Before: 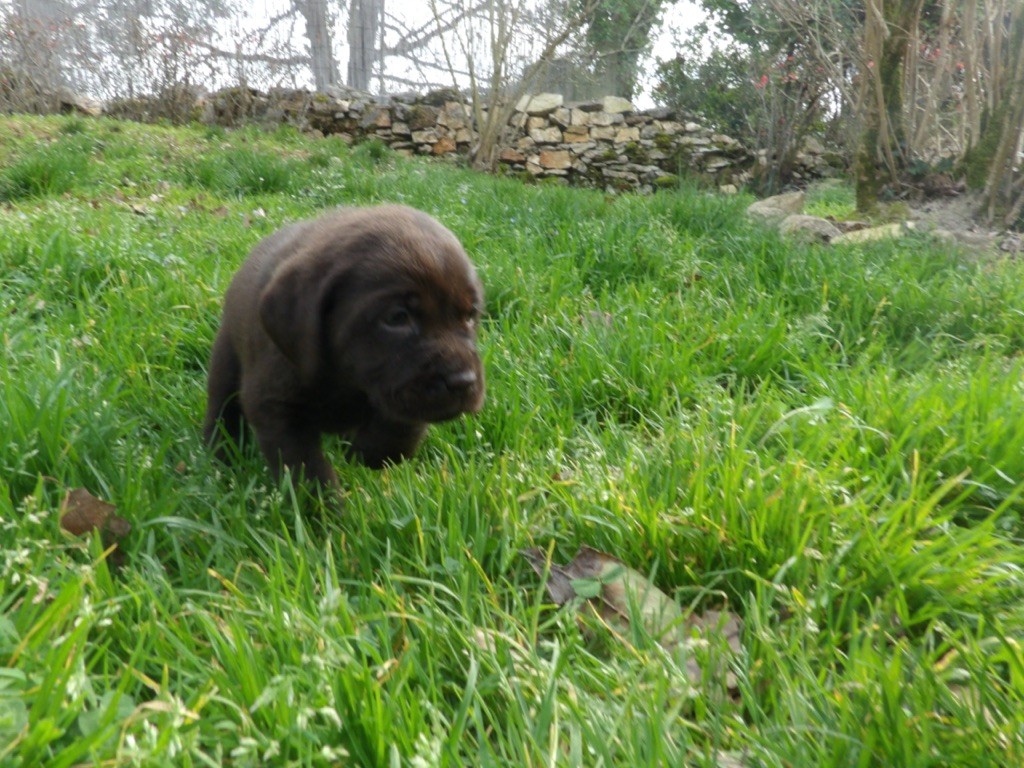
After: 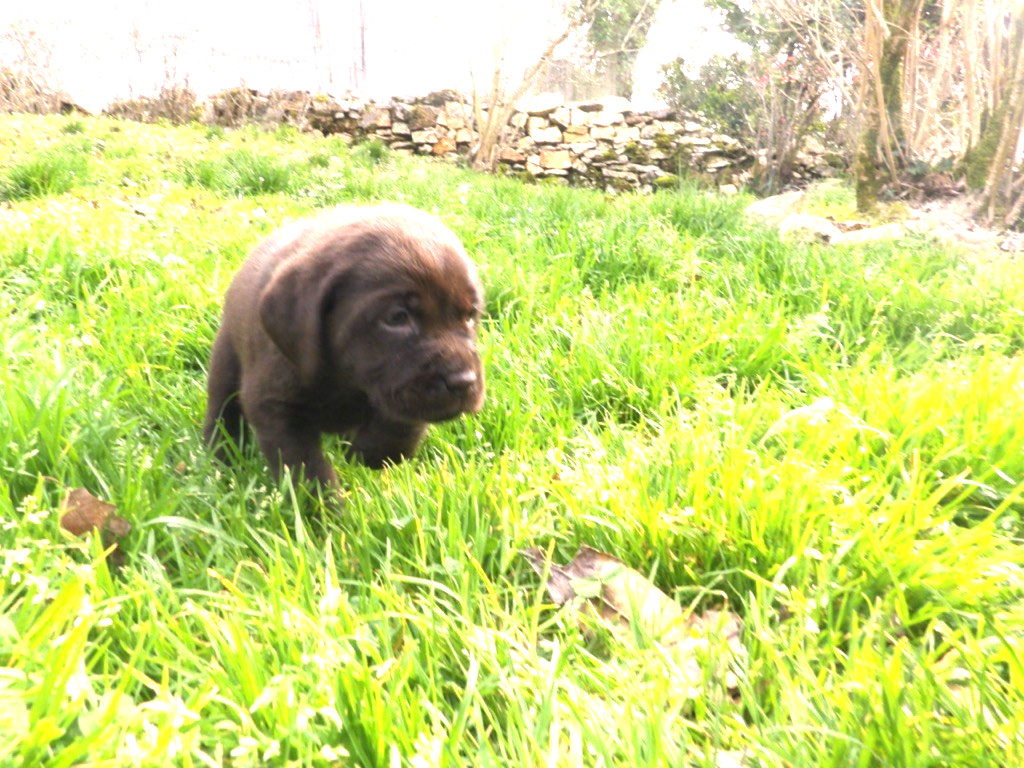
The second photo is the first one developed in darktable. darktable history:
color correction: highlights a* 12.23, highlights b* 5.41
contrast brightness saturation: saturation -0.05
exposure: black level correction 0, exposure 1.9 EV, compensate highlight preservation false
